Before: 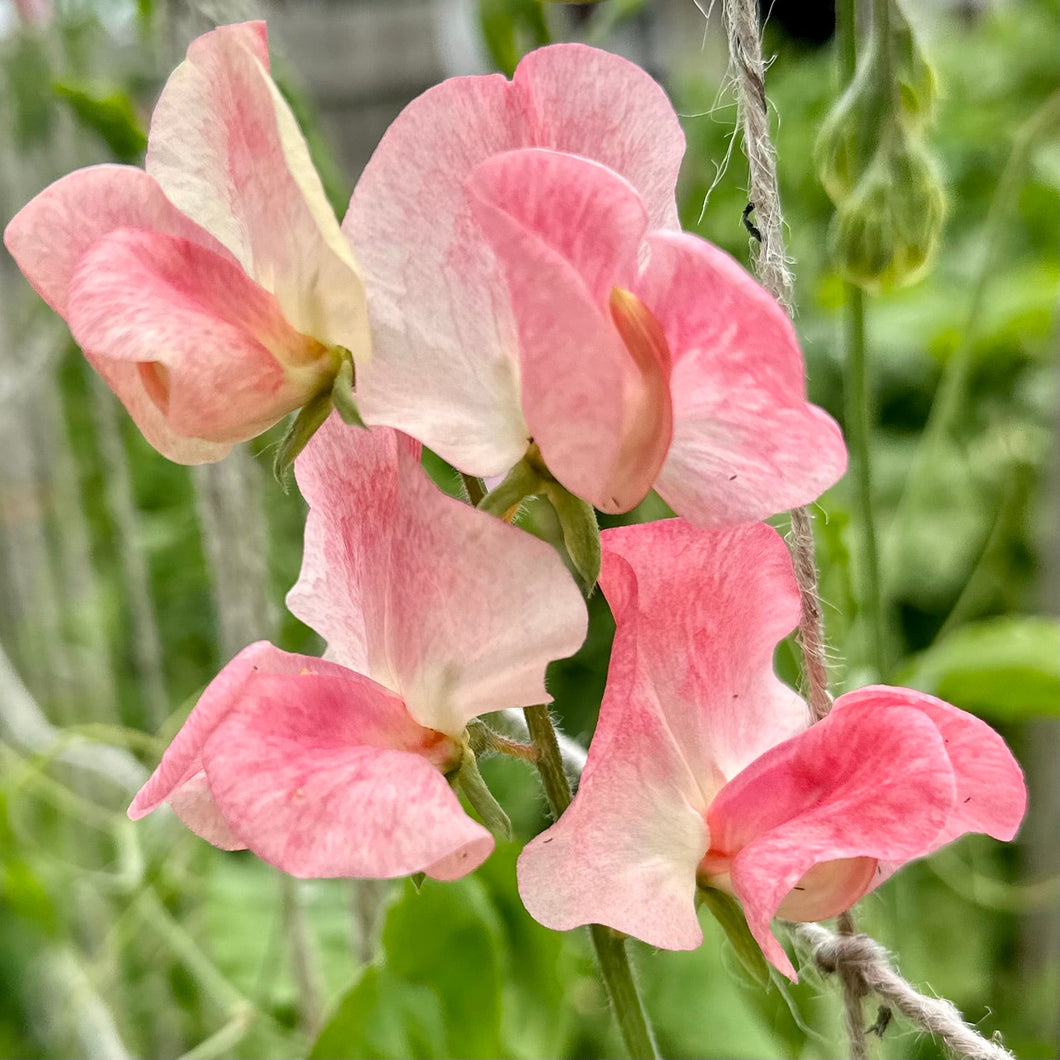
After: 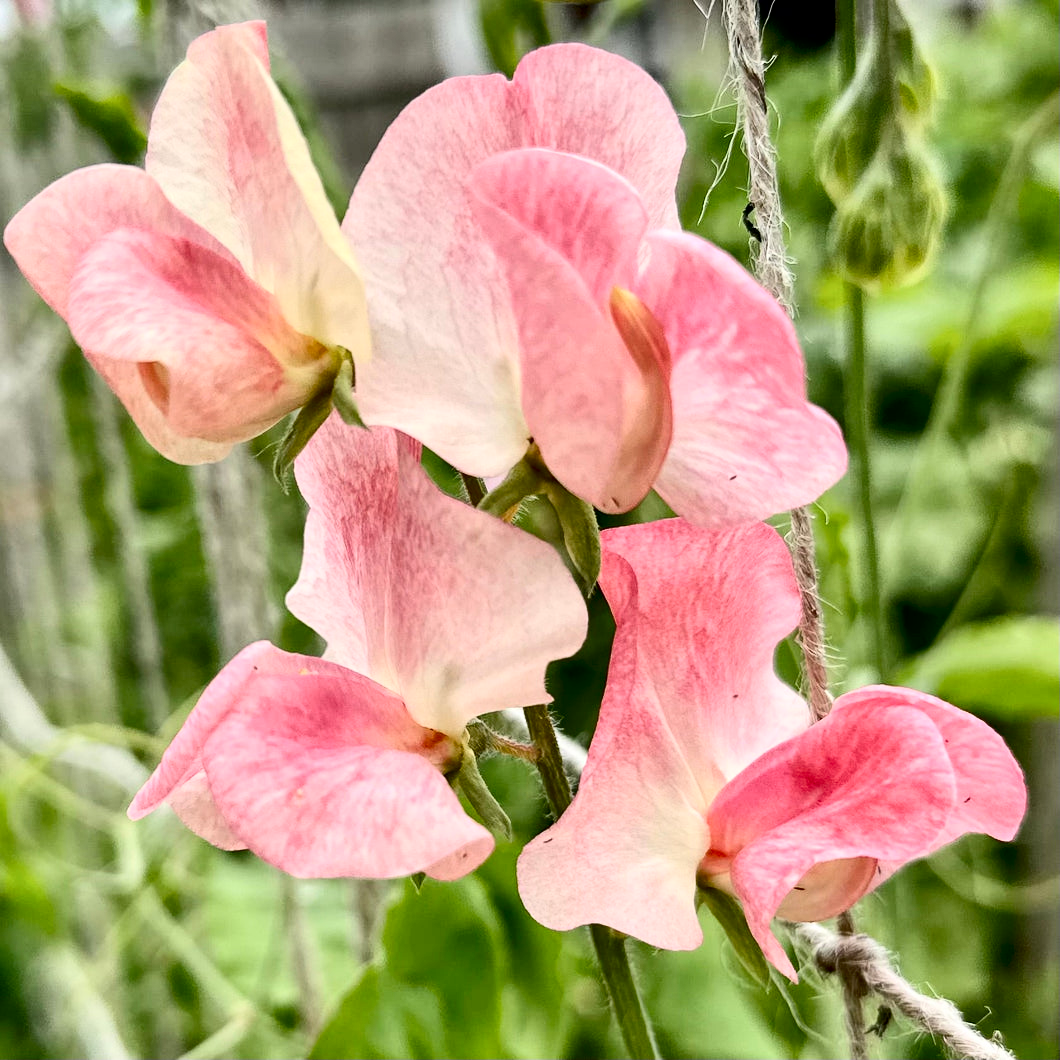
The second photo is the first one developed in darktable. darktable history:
exposure: black level correction 0.009, compensate highlight preservation false
contrast brightness saturation: contrast 0.276
